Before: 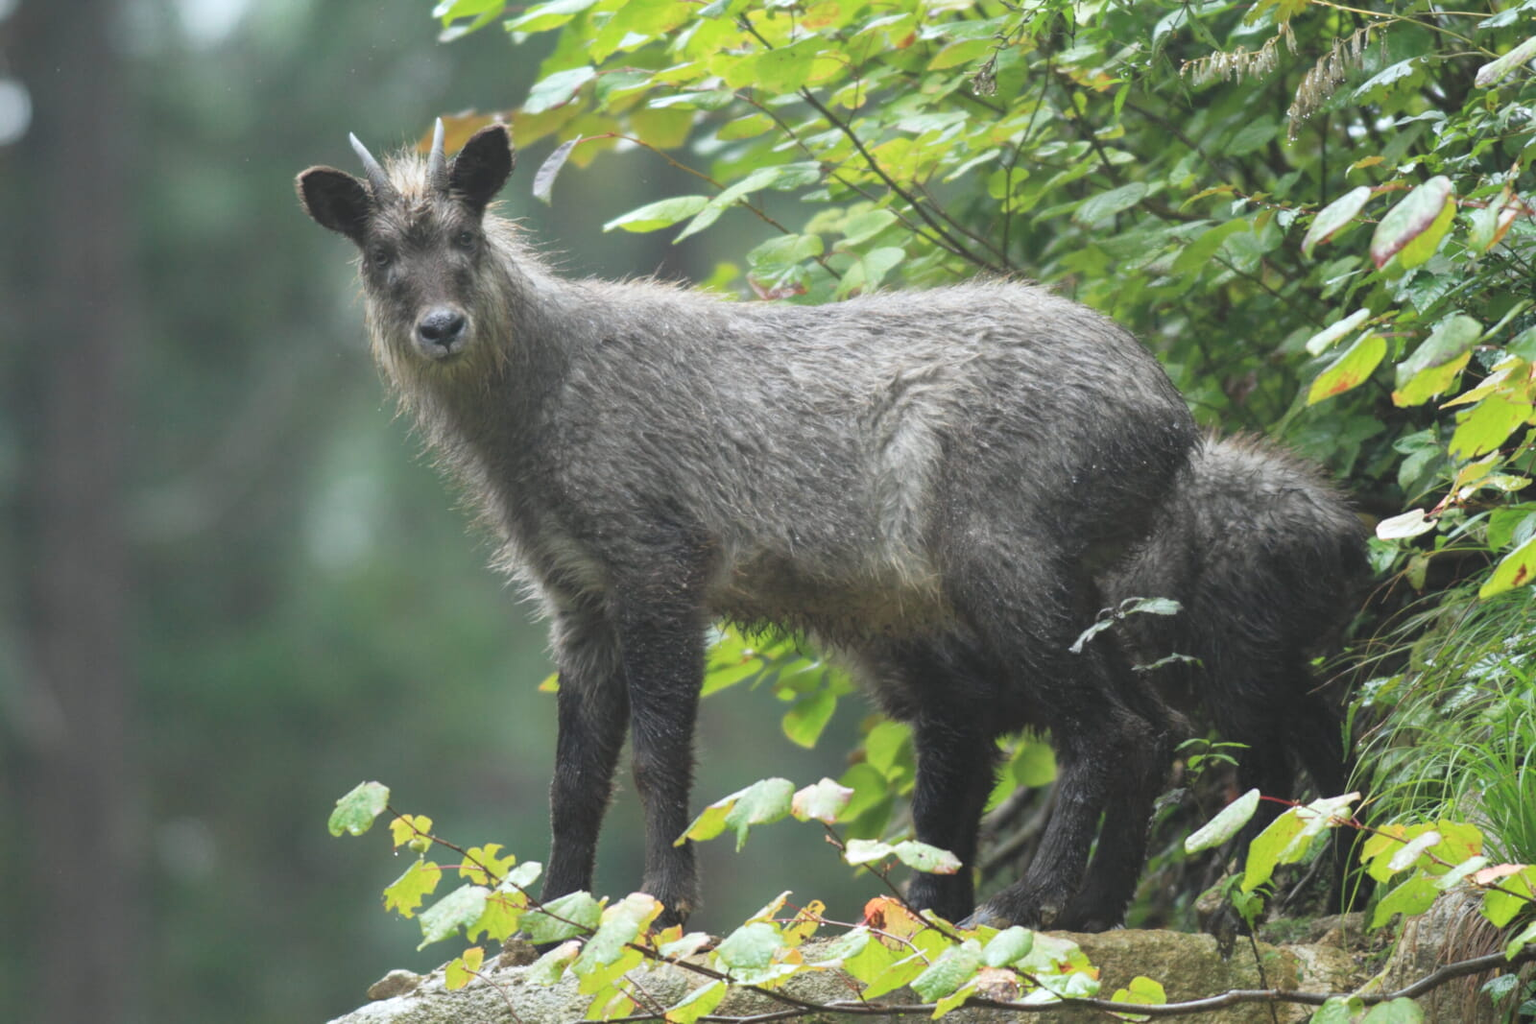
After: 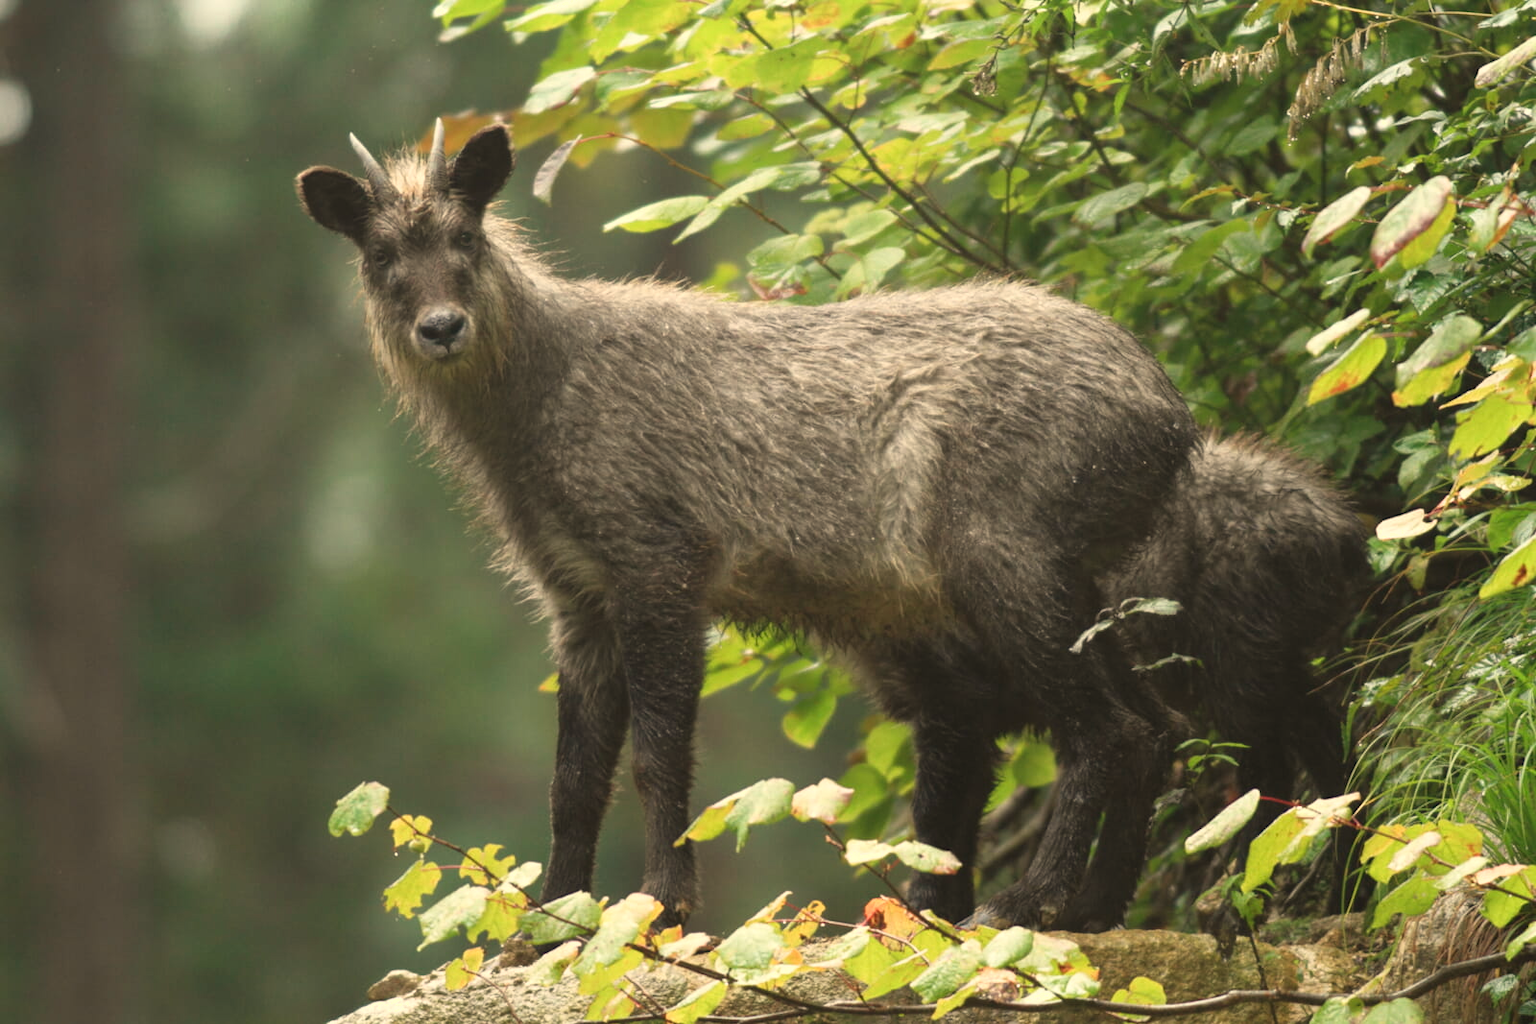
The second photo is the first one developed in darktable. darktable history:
contrast brightness saturation: brightness -0.09
shadows and highlights: shadows 0, highlights 40
white balance: red 1.123, blue 0.83
